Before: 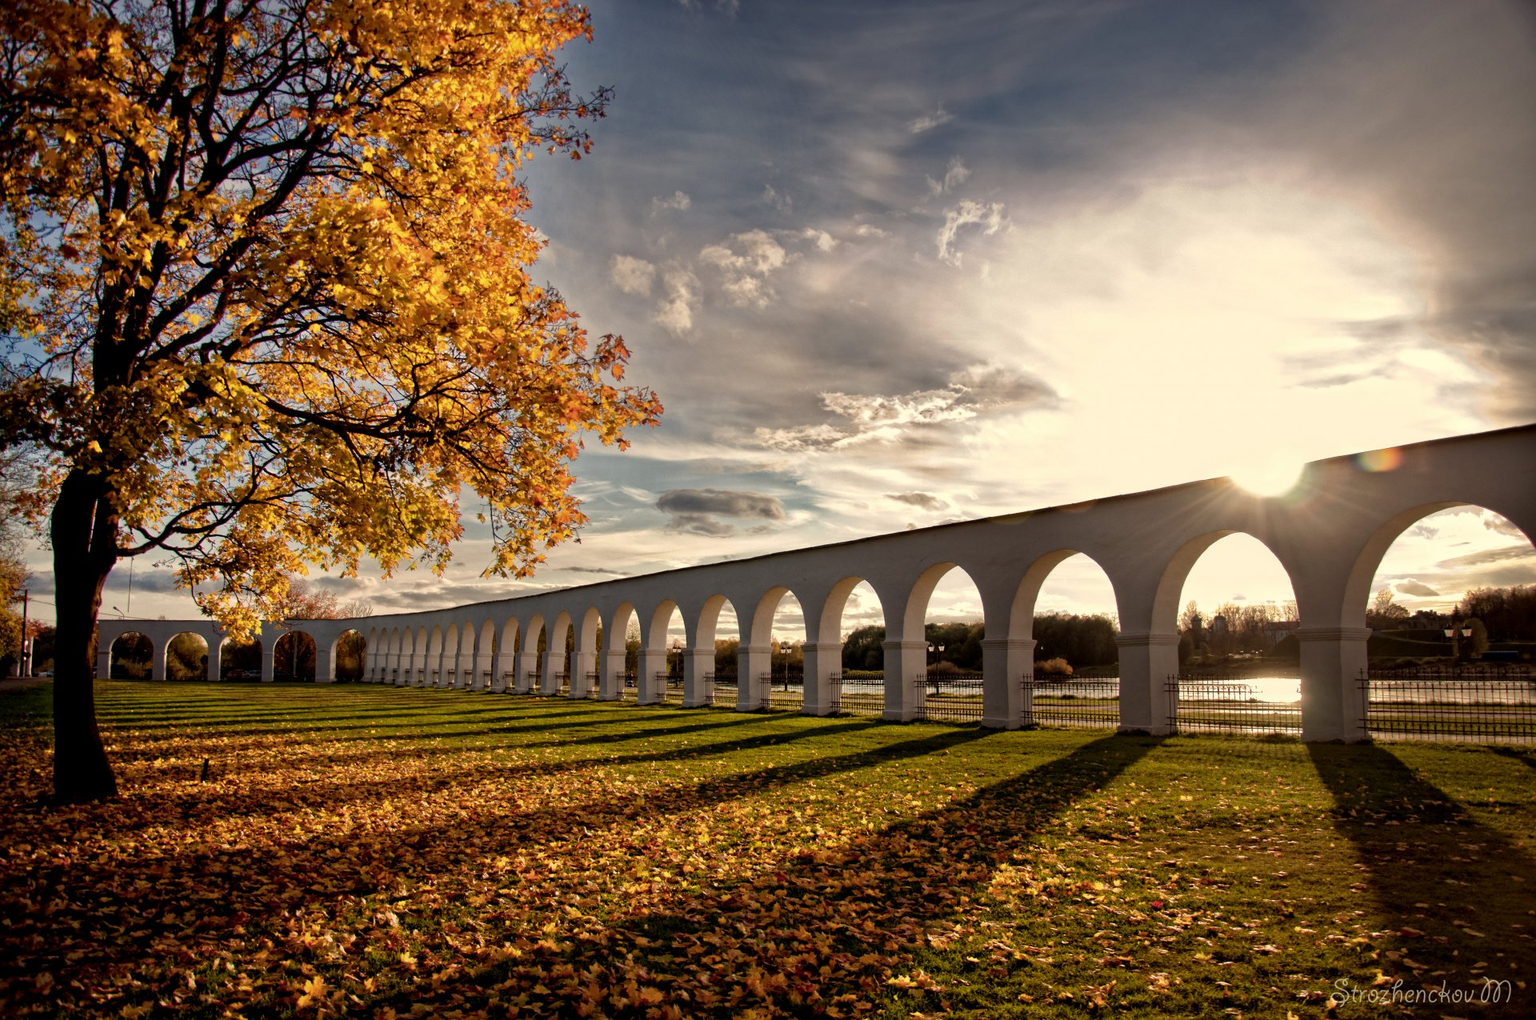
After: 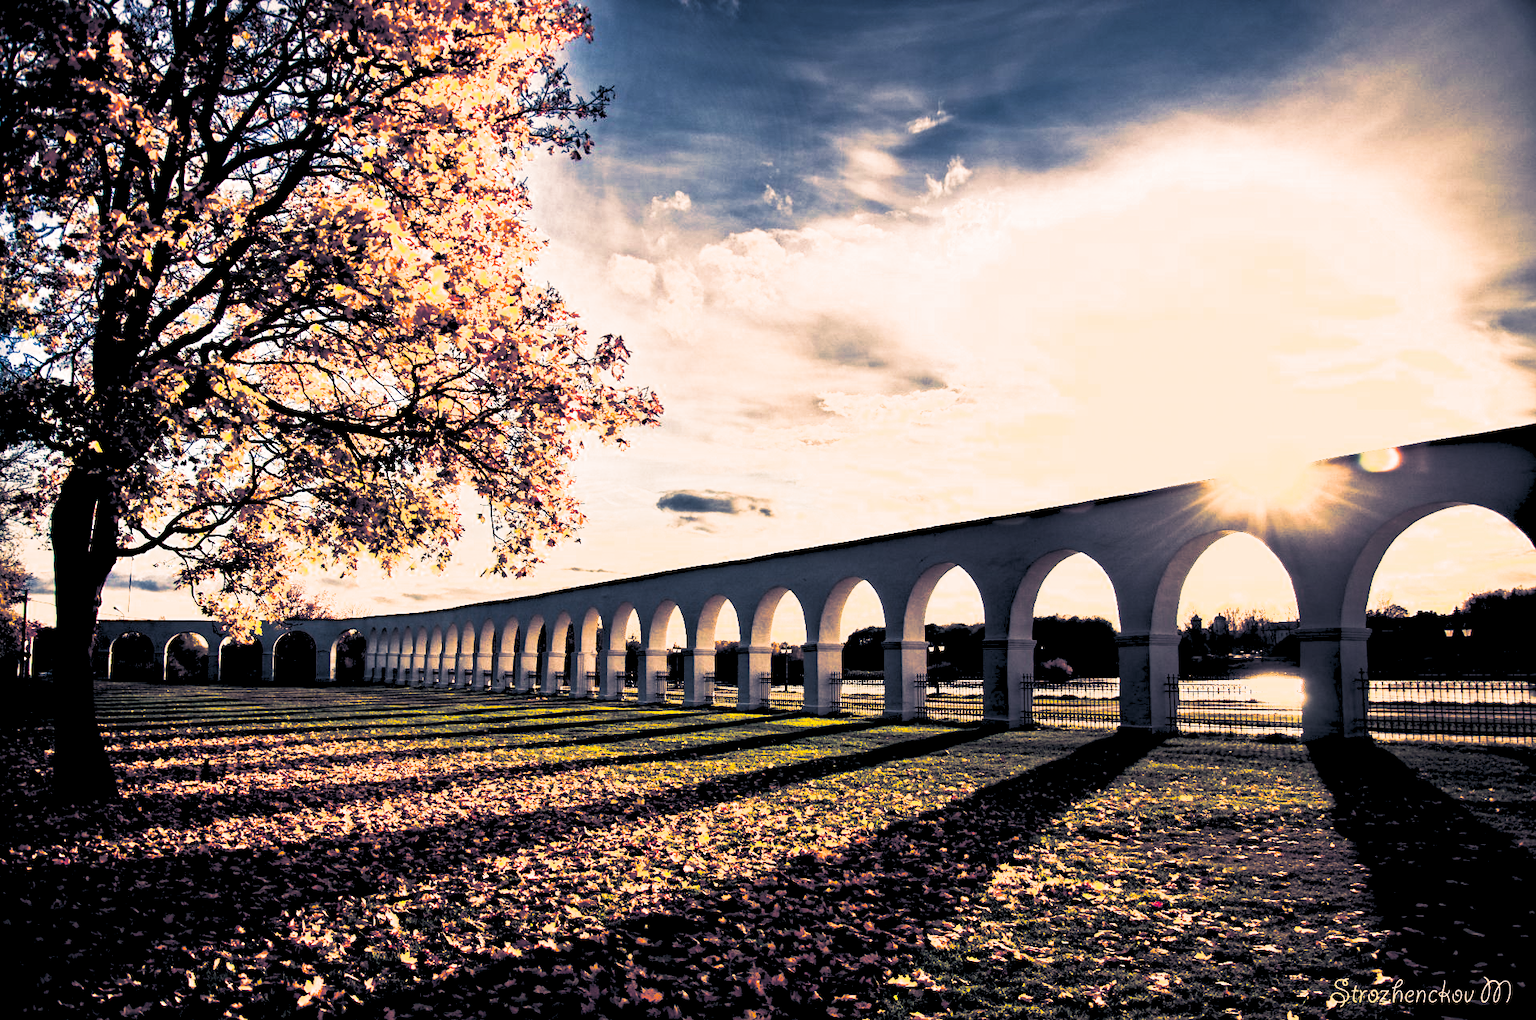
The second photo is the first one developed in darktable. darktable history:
contrast brightness saturation: contrast 1, brightness 1, saturation 1
split-toning: shadows › hue 226.8°, shadows › saturation 0.56, highlights › hue 28.8°, balance -40, compress 0%
rgb levels: levels [[0.034, 0.472, 0.904], [0, 0.5, 1], [0, 0.5, 1]]
tone equalizer: -8 EV 0.06 EV, smoothing diameter 25%, edges refinement/feathering 10, preserve details guided filter
